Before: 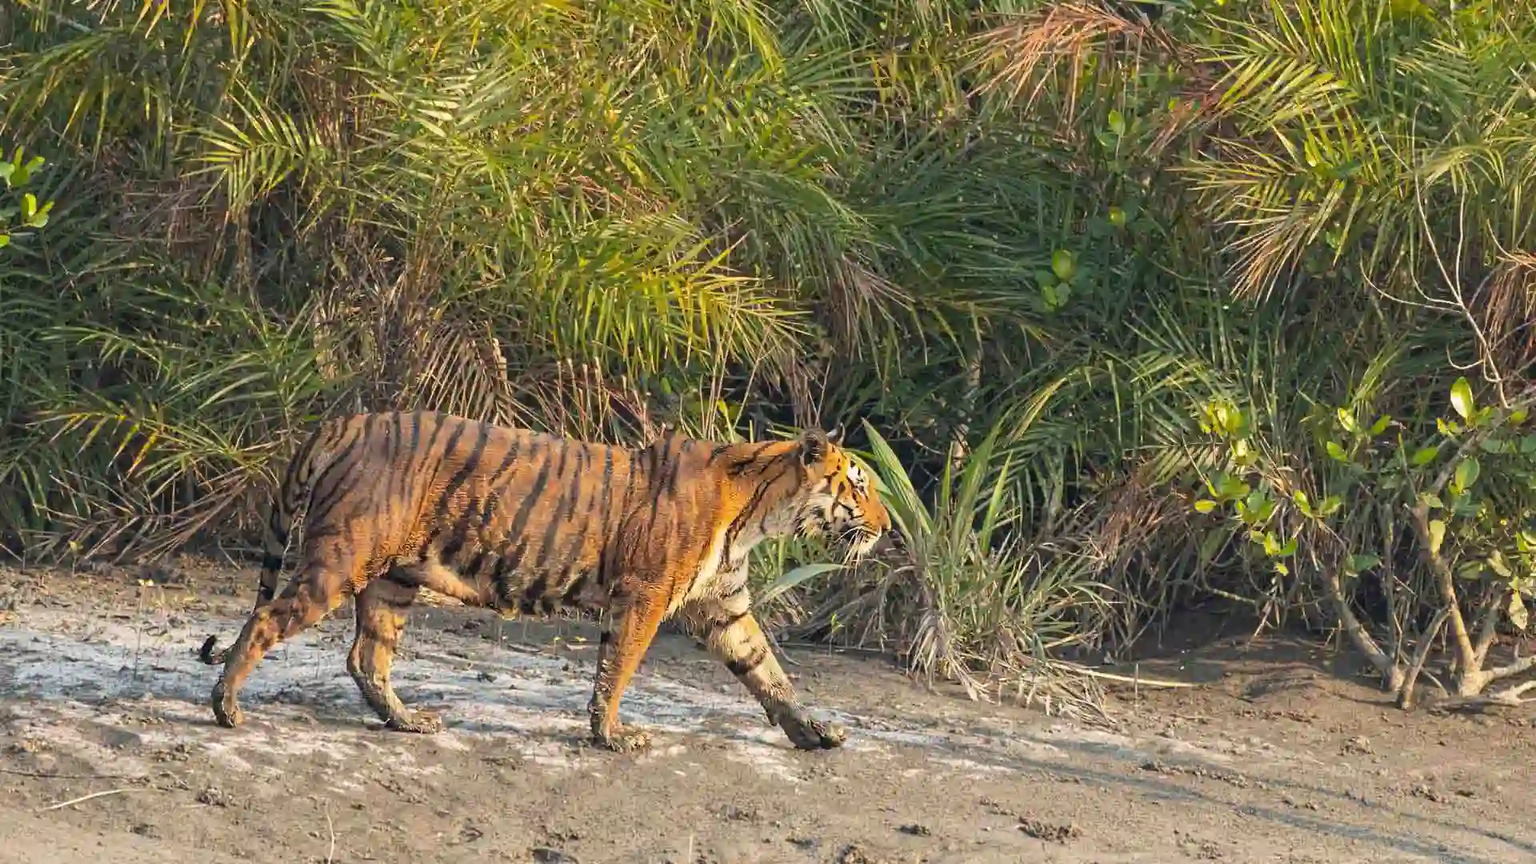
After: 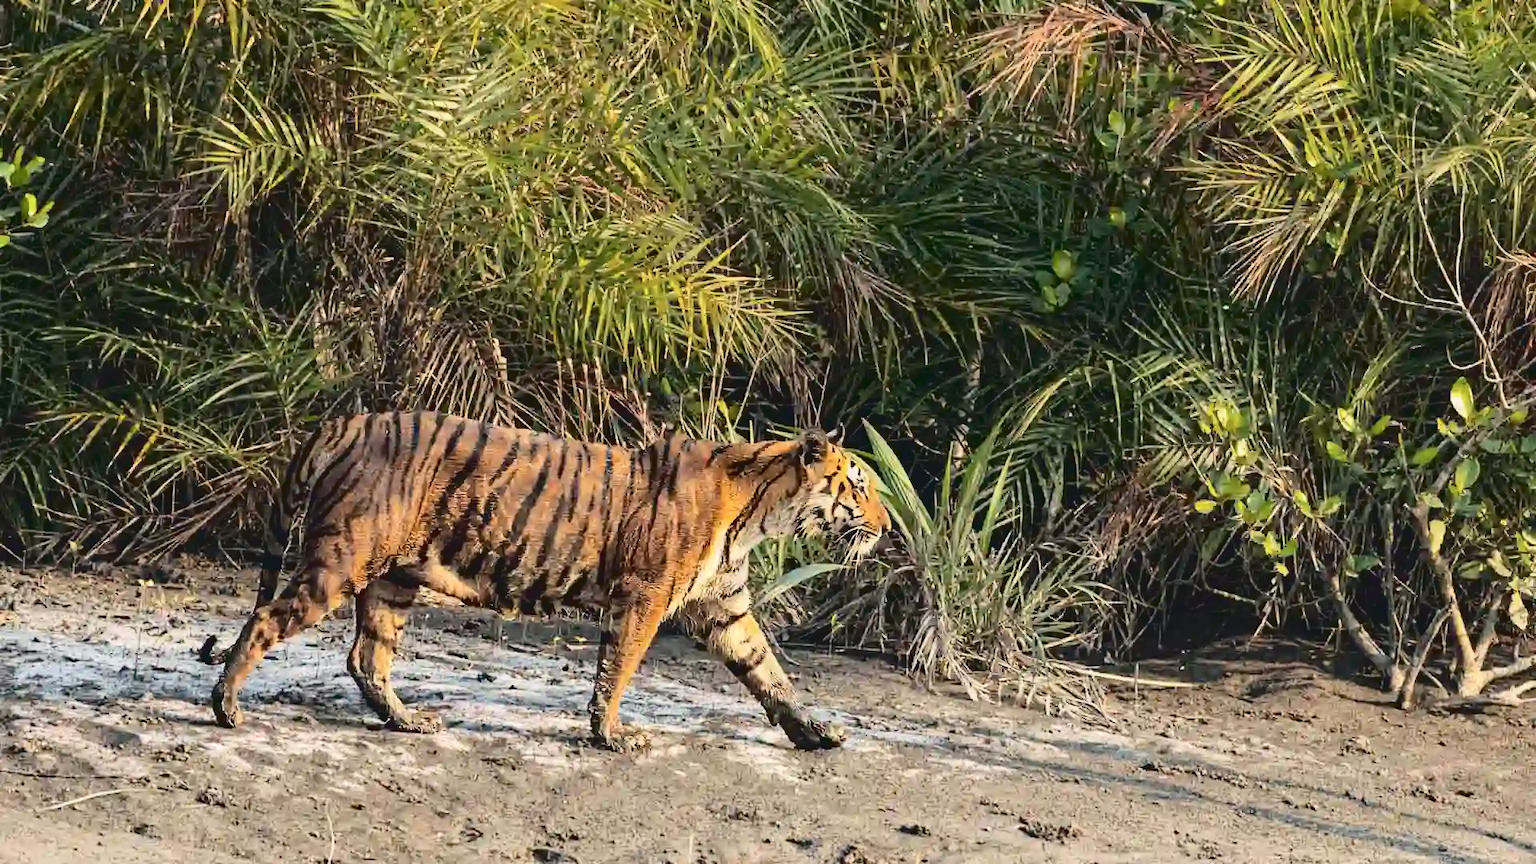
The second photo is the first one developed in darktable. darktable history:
haze removal: strength 0.302, distance 0.25, compatibility mode true, adaptive false
contrast brightness saturation: contrast -0.088, brightness -0.044, saturation -0.105
tone curve: curves: ch0 [(0, 0) (0.003, 0.068) (0.011, 0.068) (0.025, 0.068) (0.044, 0.068) (0.069, 0.072) (0.1, 0.072) (0.136, 0.077) (0.177, 0.095) (0.224, 0.126) (0.277, 0.2) (0.335, 0.3) (0.399, 0.407) (0.468, 0.52) (0.543, 0.624) (0.623, 0.721) (0.709, 0.811) (0.801, 0.88) (0.898, 0.942) (1, 1)], color space Lab, independent channels, preserve colors none
